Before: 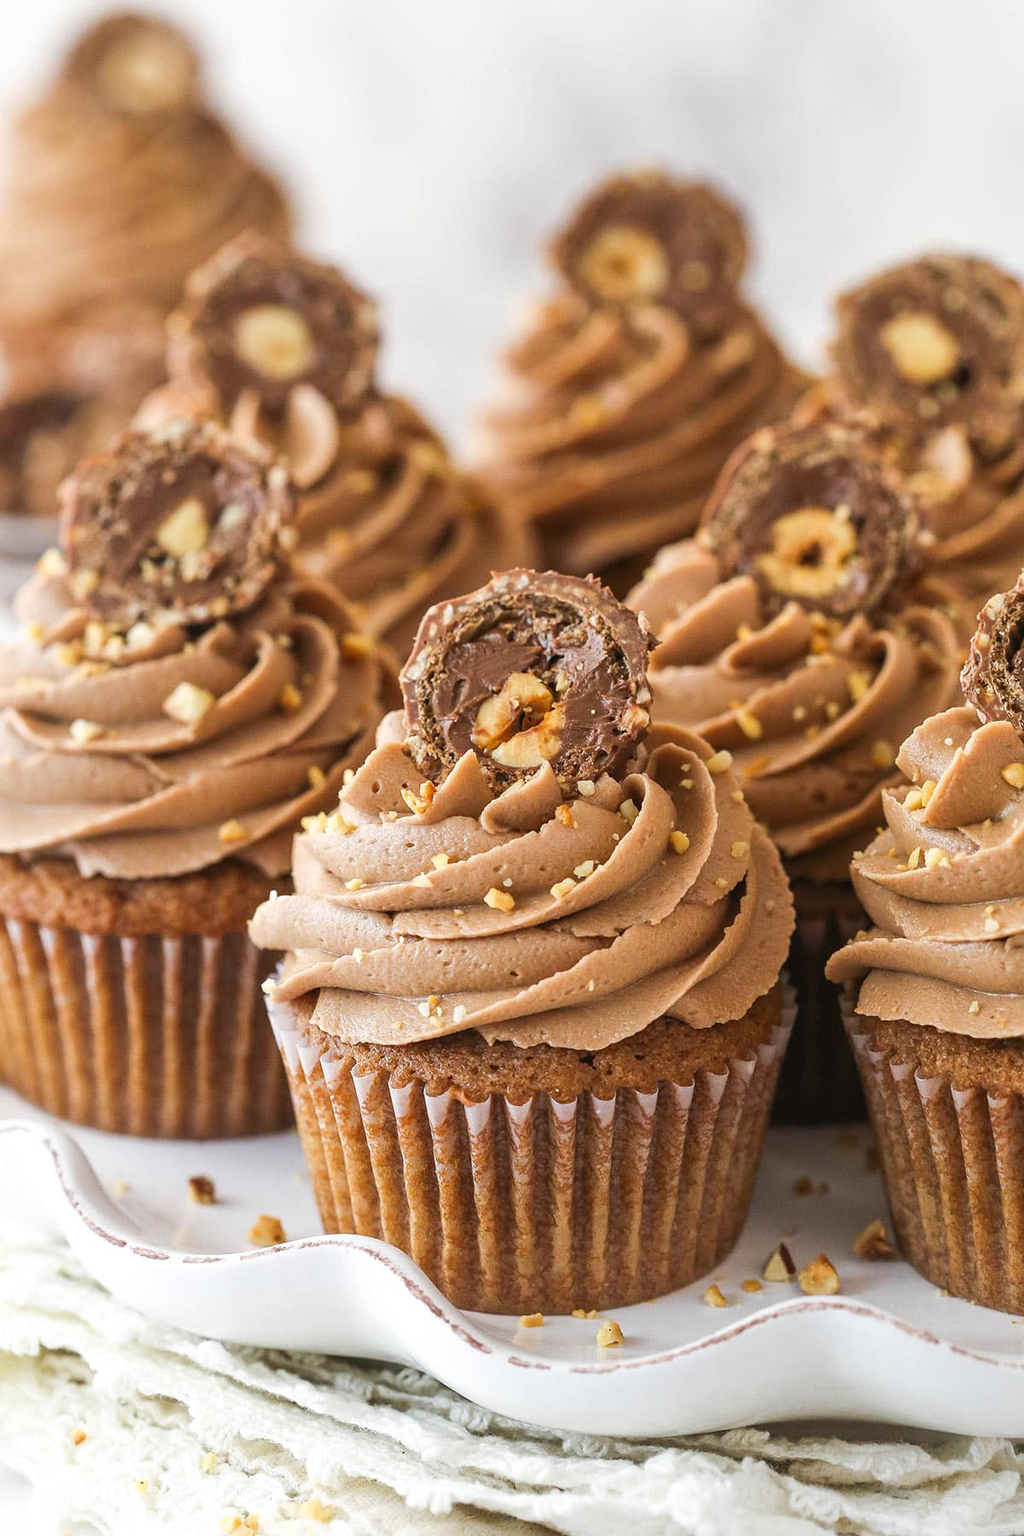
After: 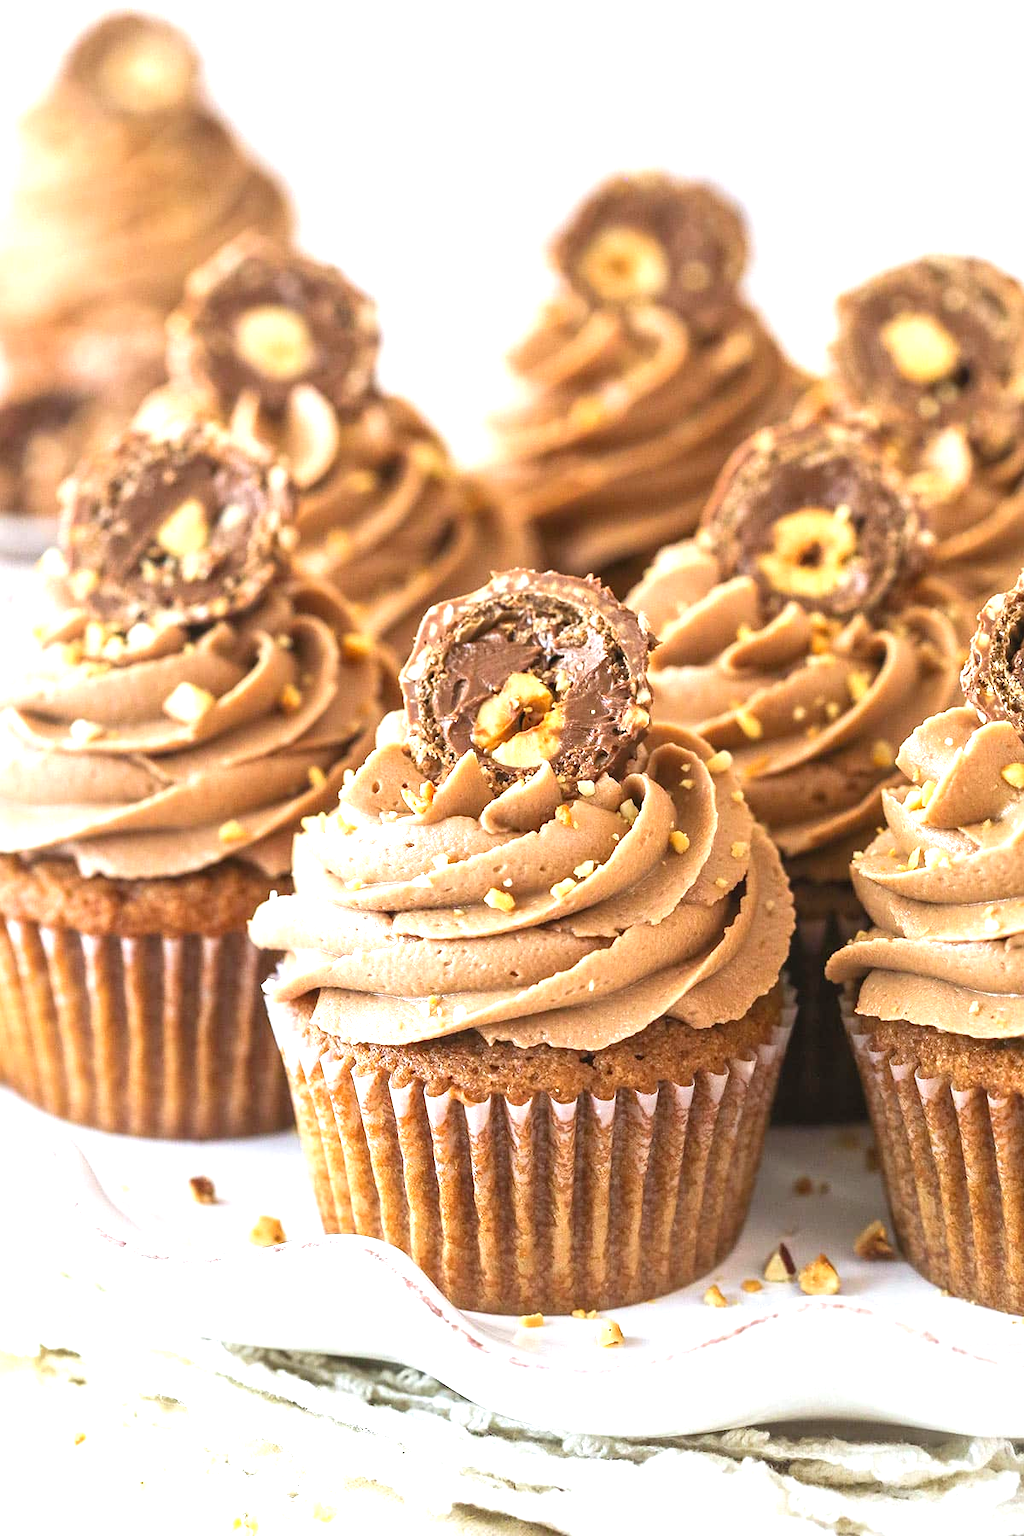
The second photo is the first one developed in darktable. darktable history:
exposure: exposure 1 EV, compensate highlight preservation false
white balance: red 0.988, blue 1.017
